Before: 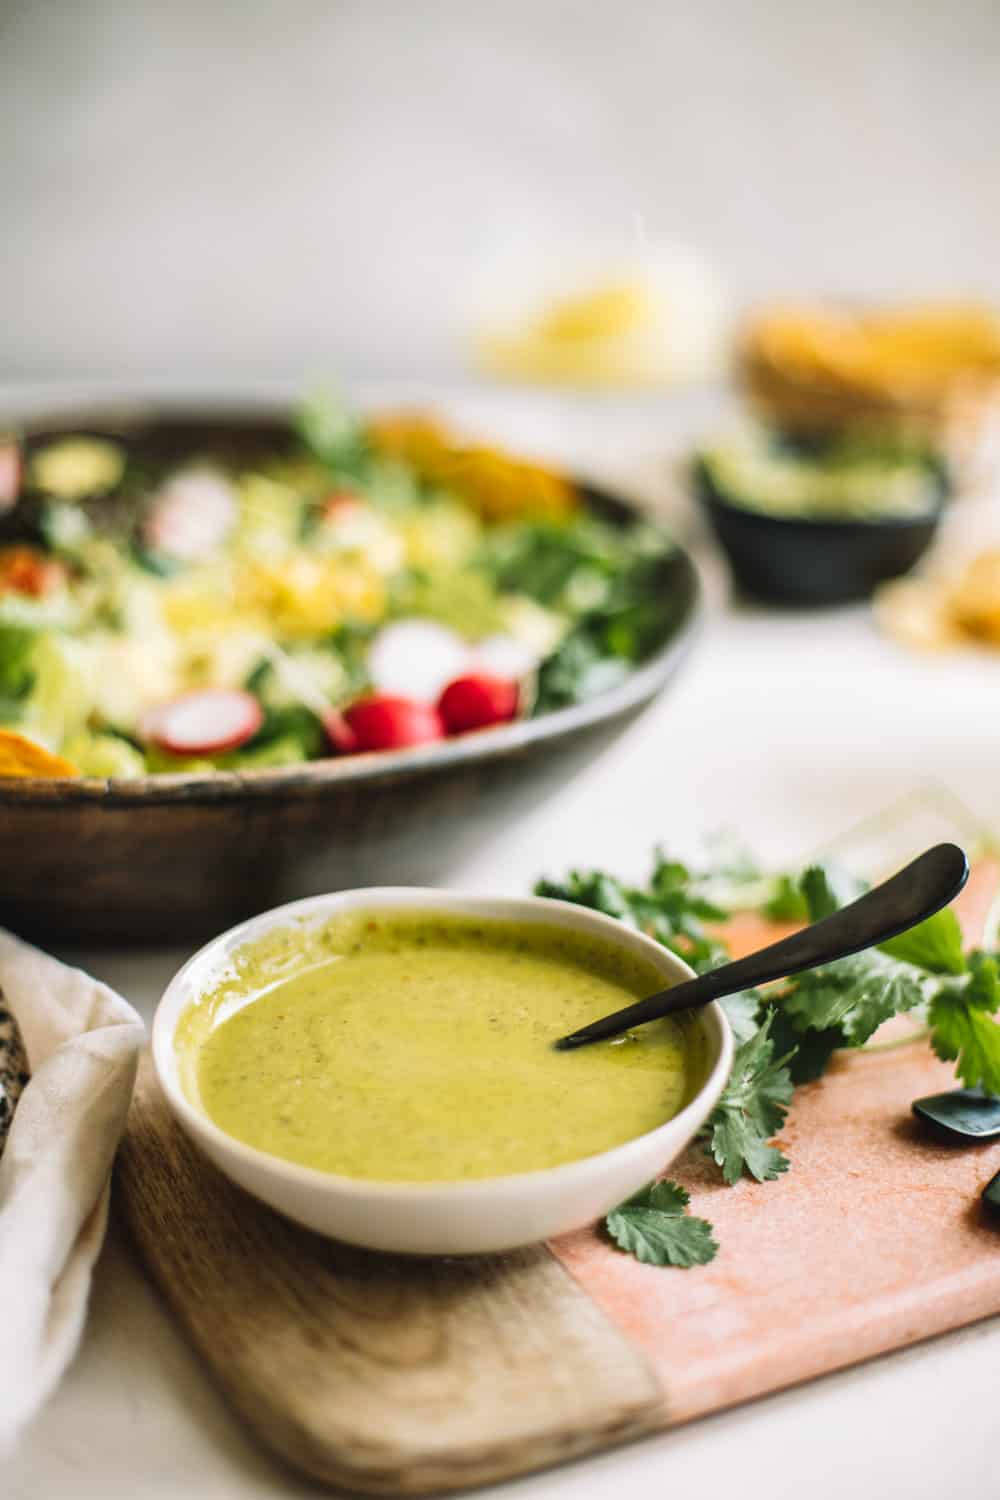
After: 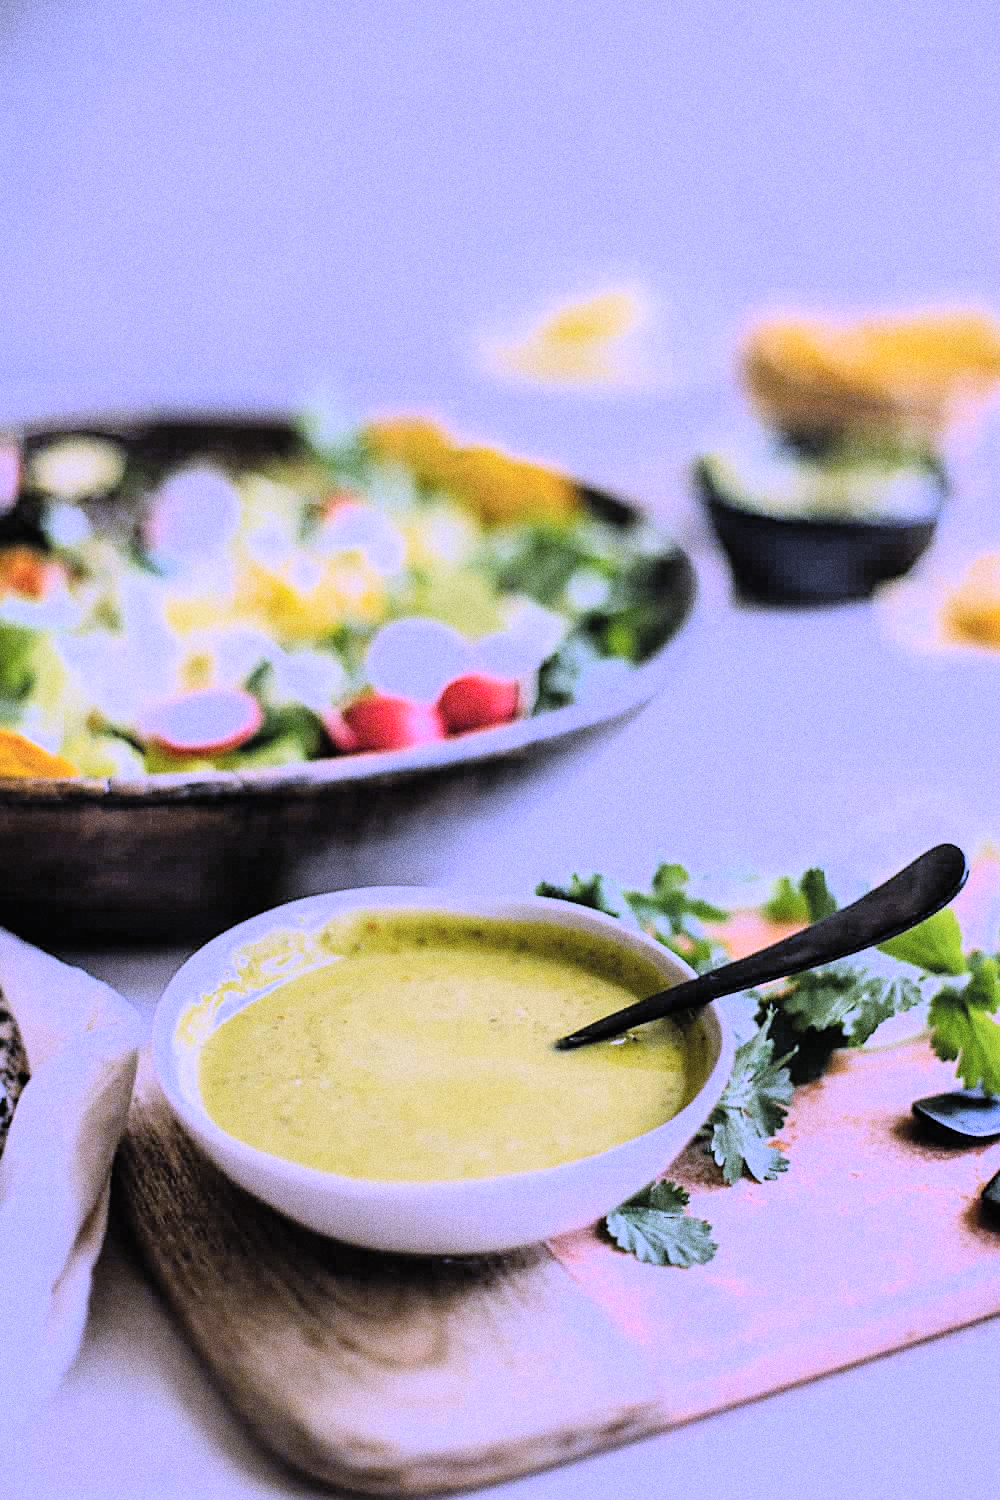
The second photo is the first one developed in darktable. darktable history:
grain: coarseness 0.09 ISO, strength 40%
white balance: red 0.98, blue 1.61
sharpen: on, module defaults
filmic rgb: hardness 4.17, contrast 1.364, color science v6 (2022)
contrast brightness saturation: brightness 0.15
